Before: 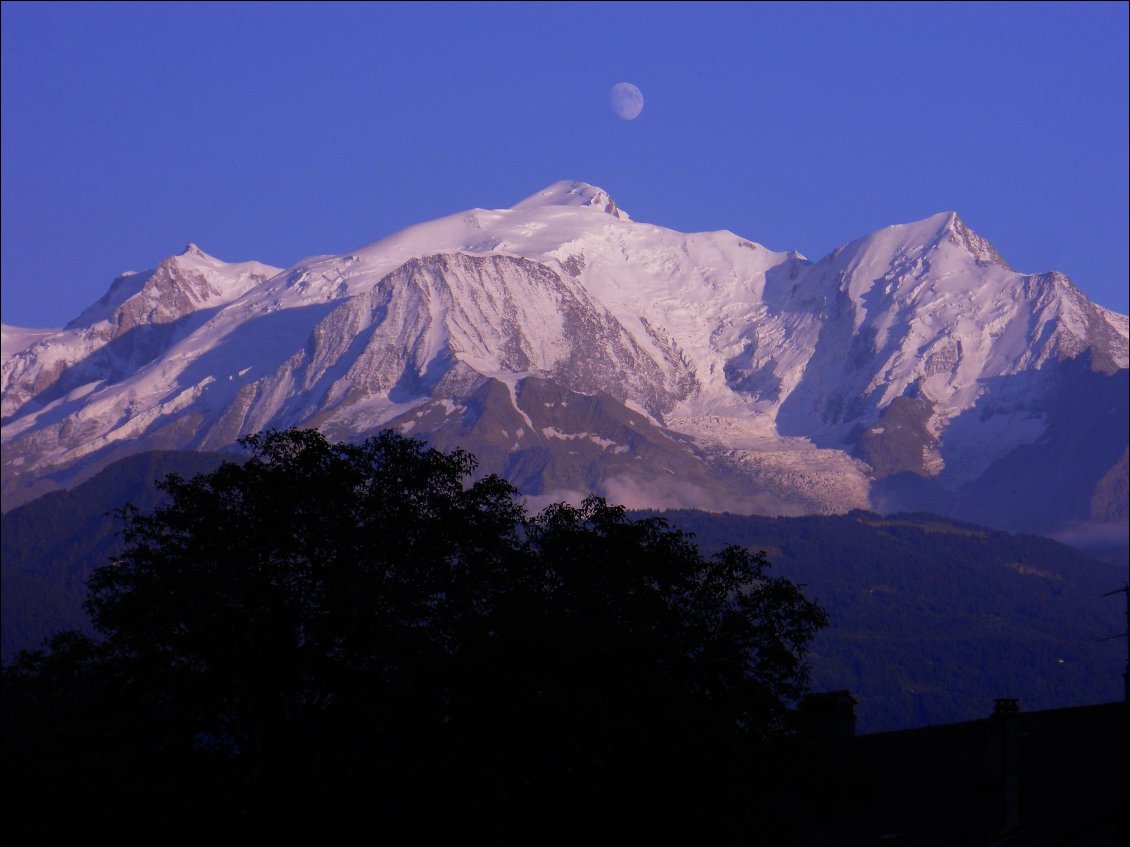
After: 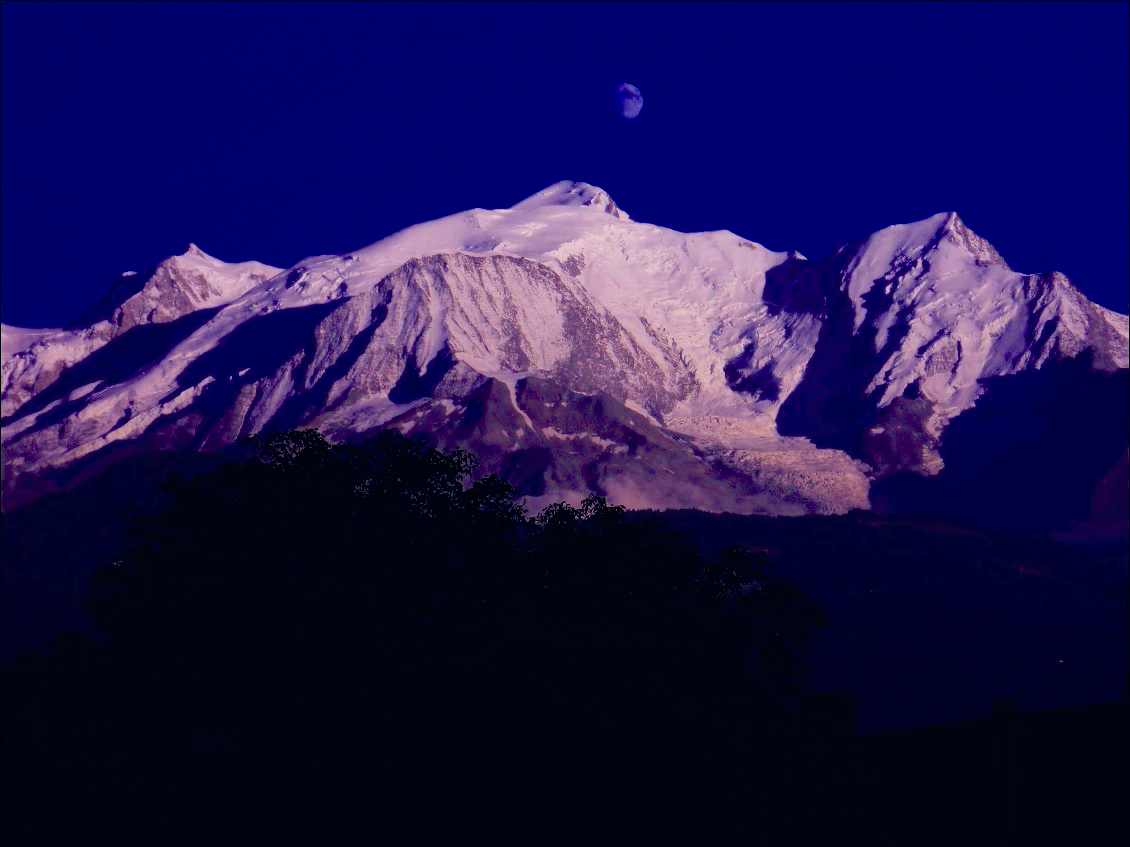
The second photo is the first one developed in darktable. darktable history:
color balance rgb: shadows lift › luminance -9.533%, global offset › chroma 0.1%, global offset › hue 253.81°, perceptual saturation grading › global saturation 35.909%, perceptual saturation grading › shadows 36.169%, saturation formula JzAzBz (2021)
